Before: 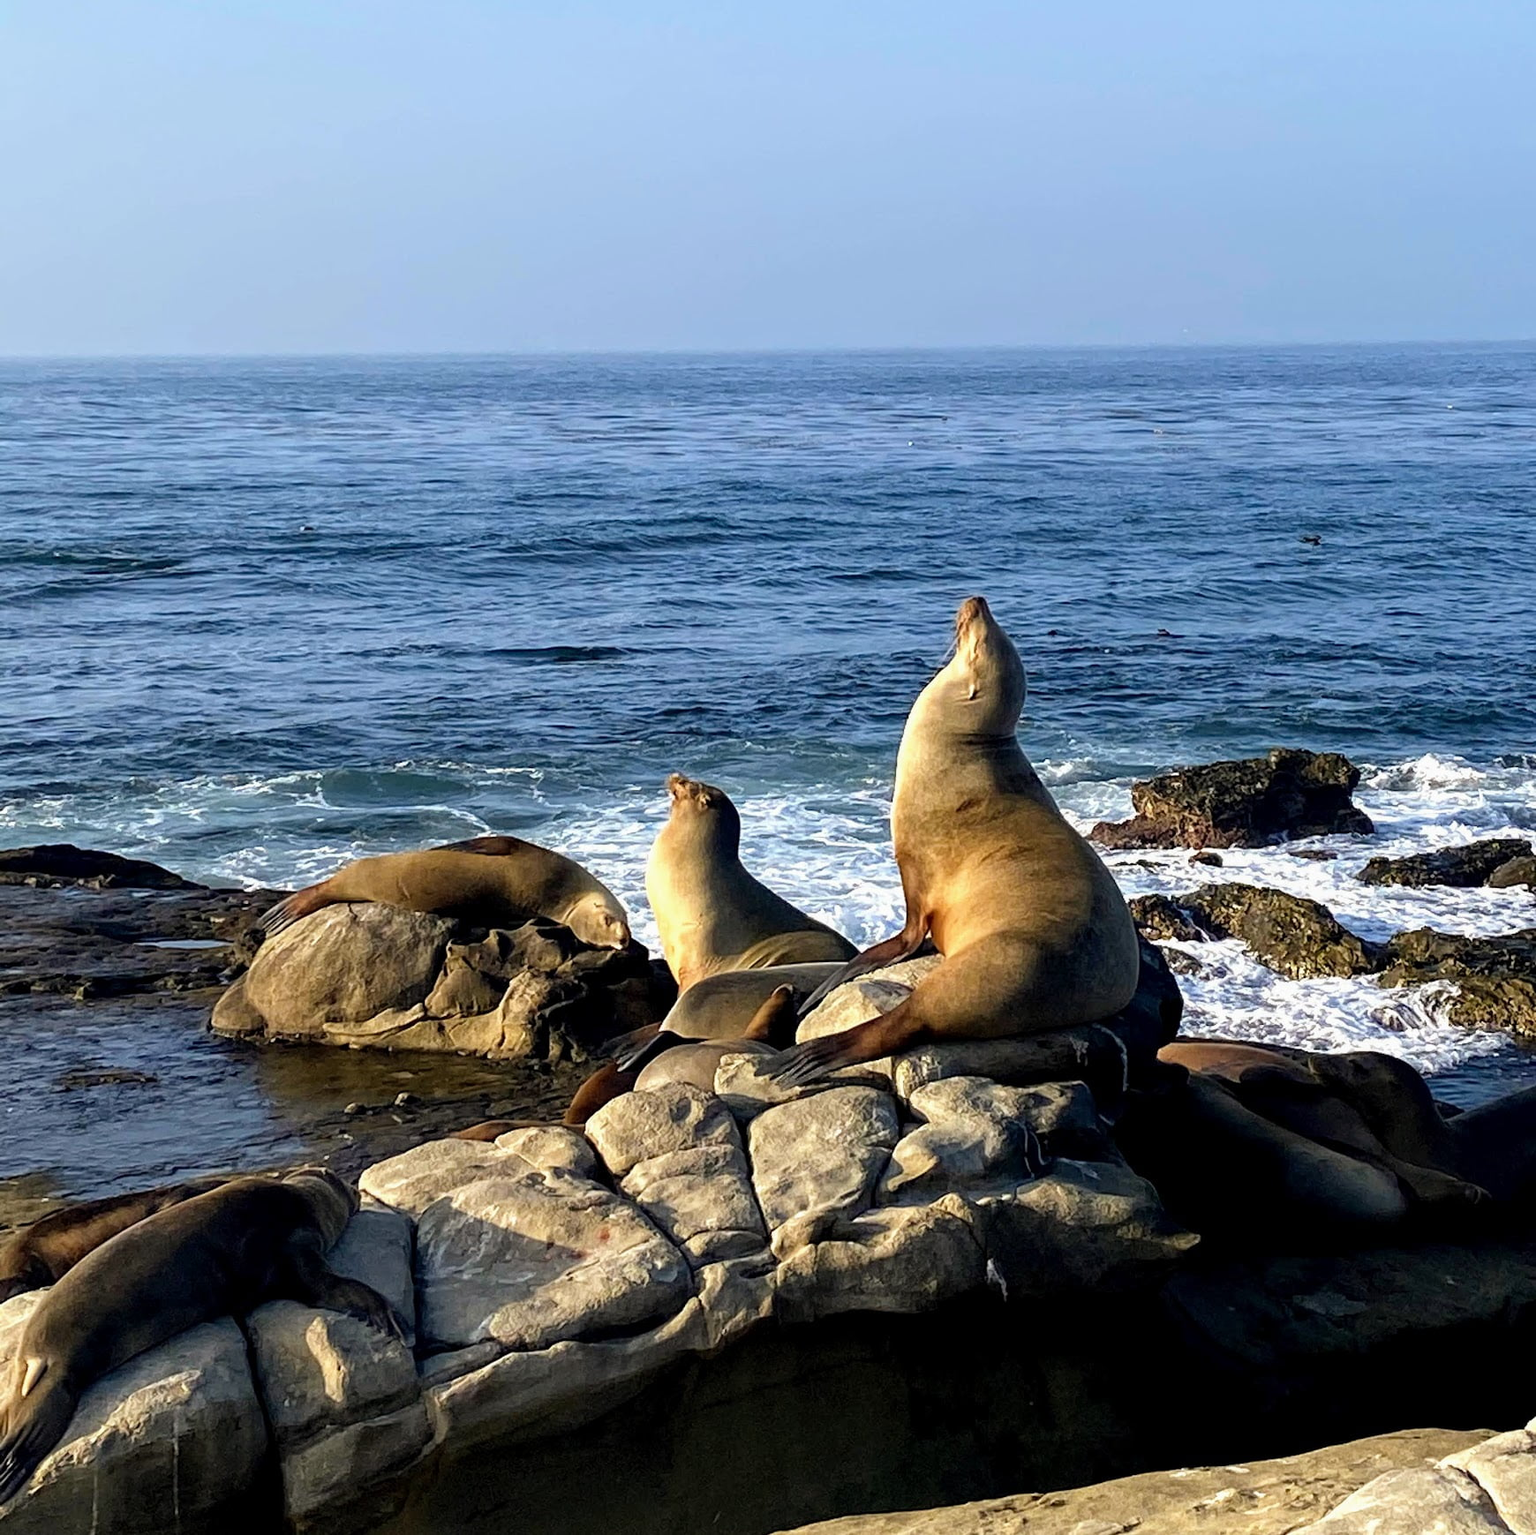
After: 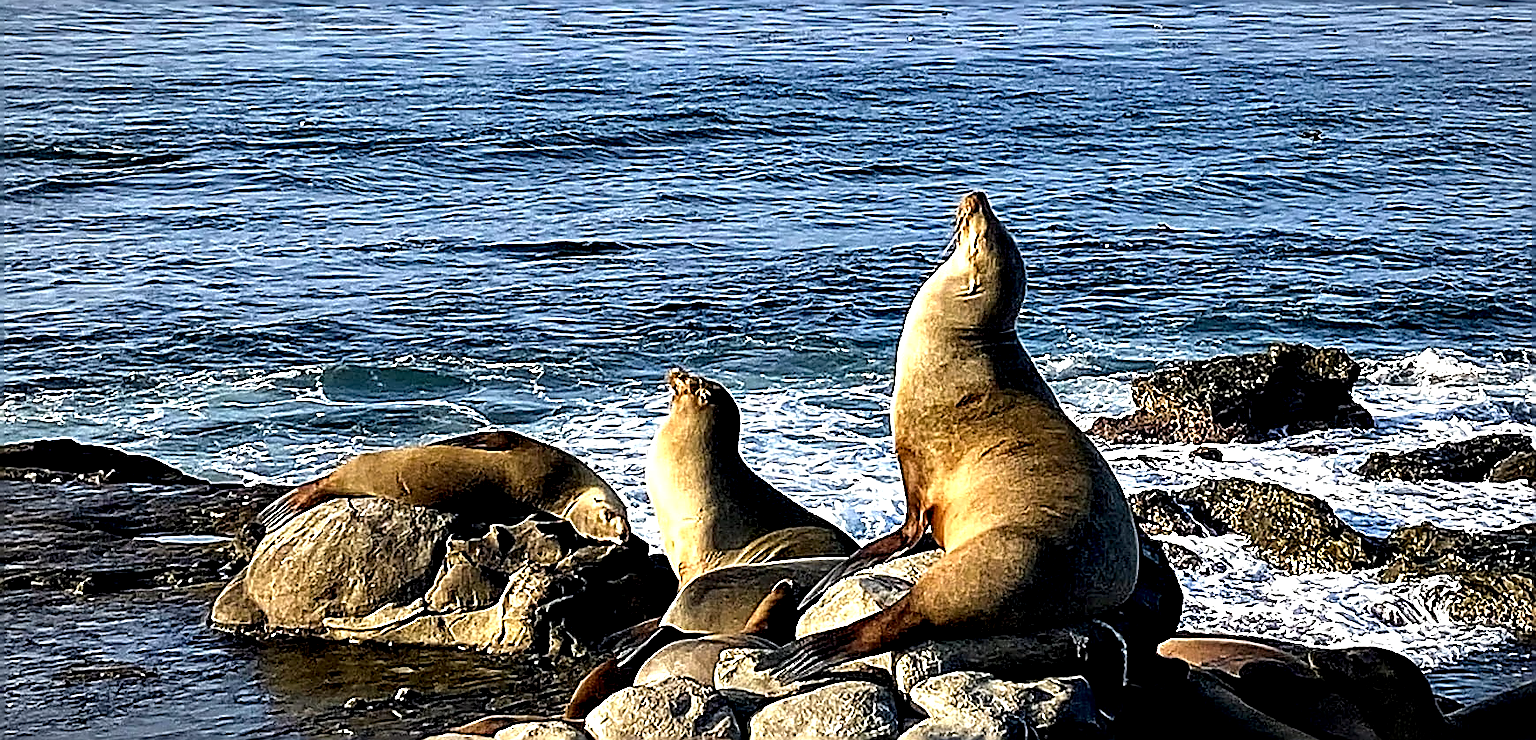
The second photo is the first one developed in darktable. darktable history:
crop and rotate: top 26.395%, bottom 25.314%
contrast equalizer: y [[0.6 ×6], [0.55 ×6], [0 ×6], [0 ×6], [0 ×6]]
sharpen: amount 1.99
vignetting: fall-off radius 101.09%, brightness -0.528, saturation -0.517, width/height ratio 1.336
